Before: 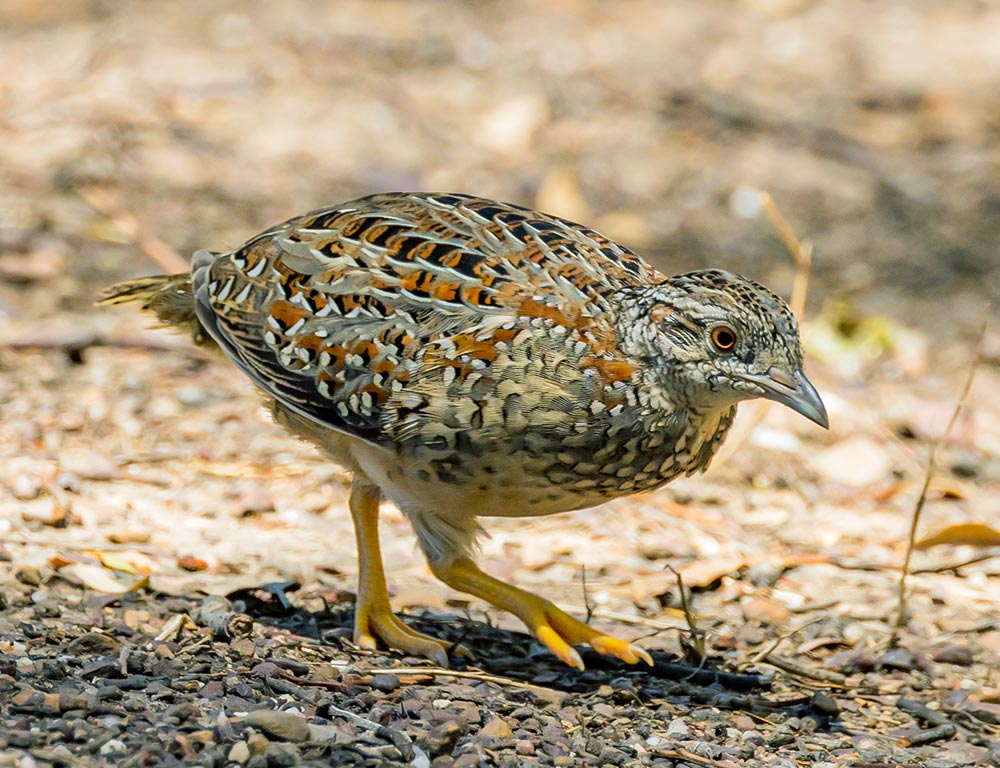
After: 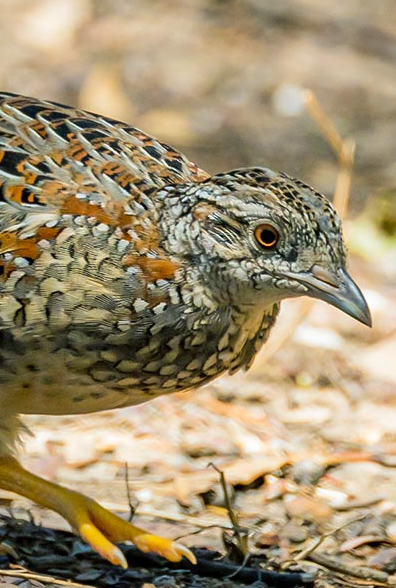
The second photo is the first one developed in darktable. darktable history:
crop: left 45.721%, top 13.393%, right 14.118%, bottom 10.01%
shadows and highlights: shadows 32, highlights -32, soften with gaussian
